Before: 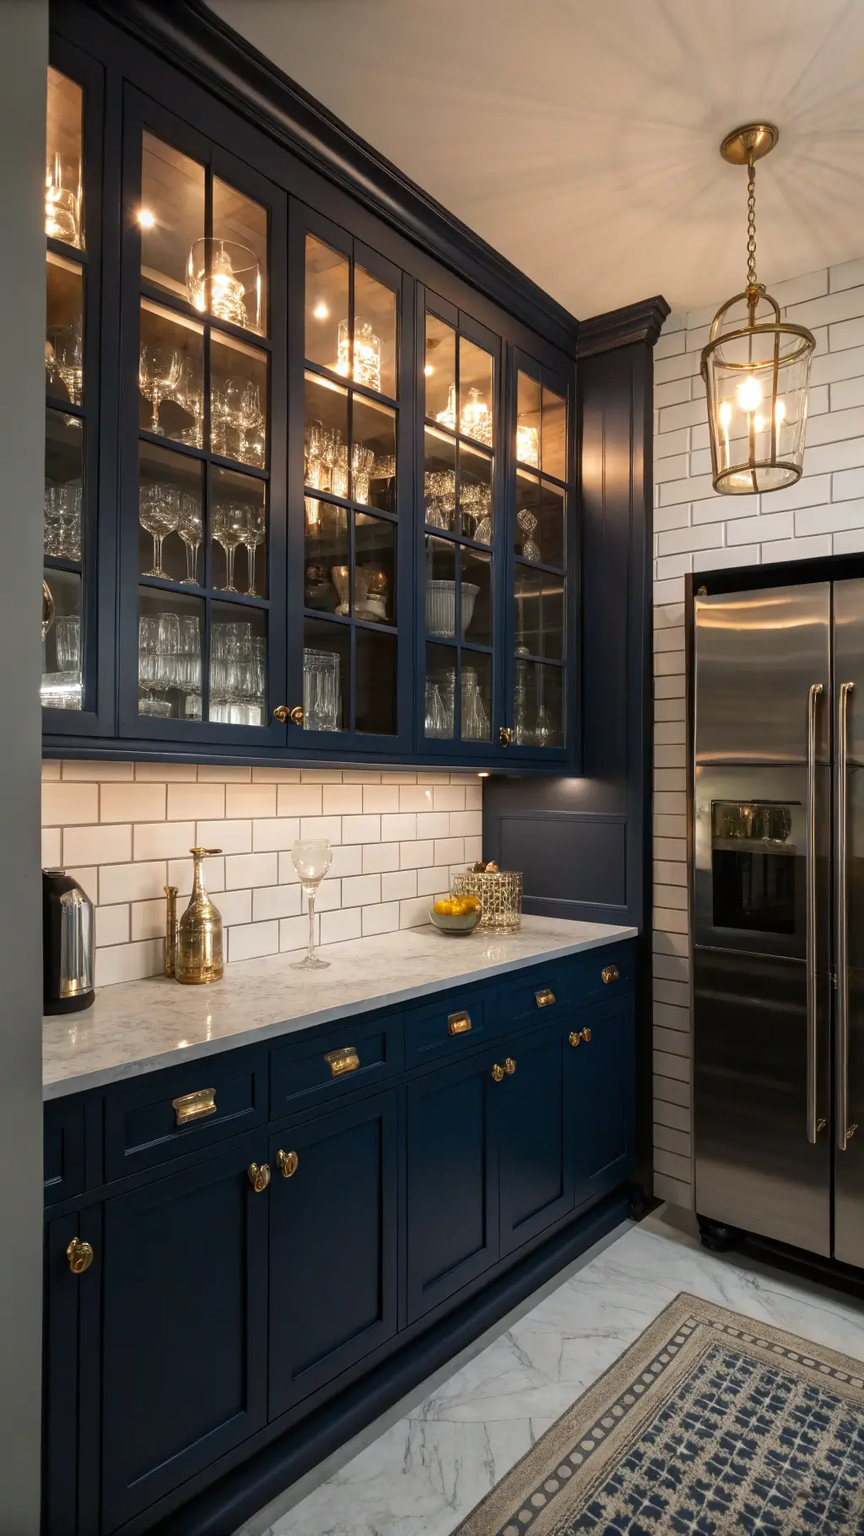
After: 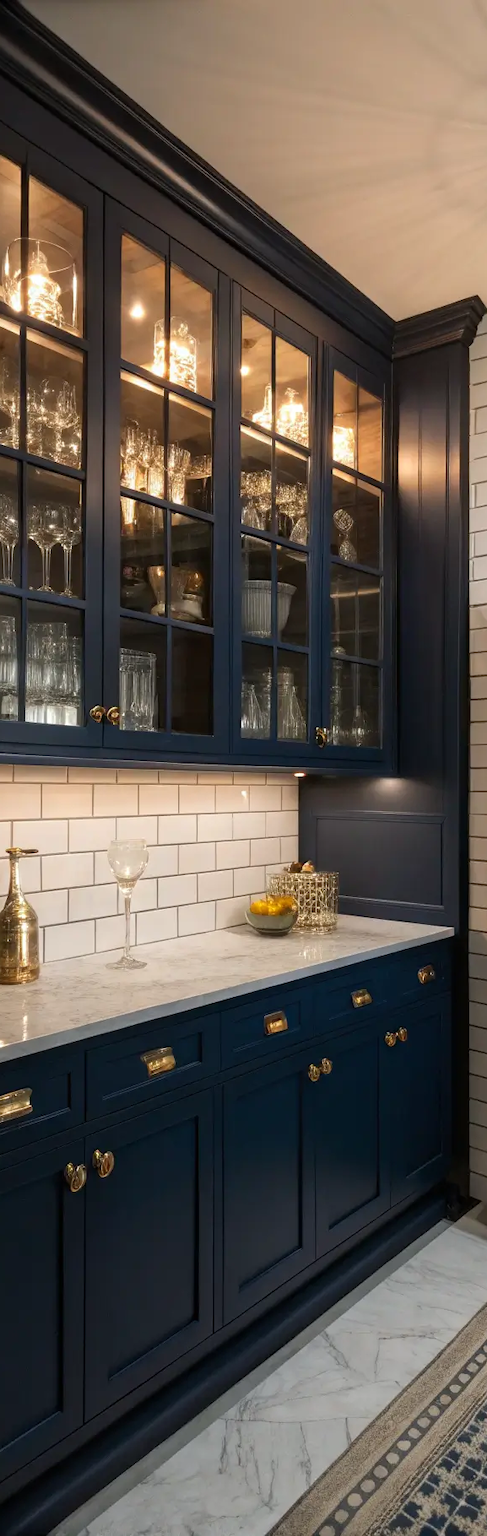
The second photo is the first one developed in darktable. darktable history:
crop: left 21.345%, right 22.198%
